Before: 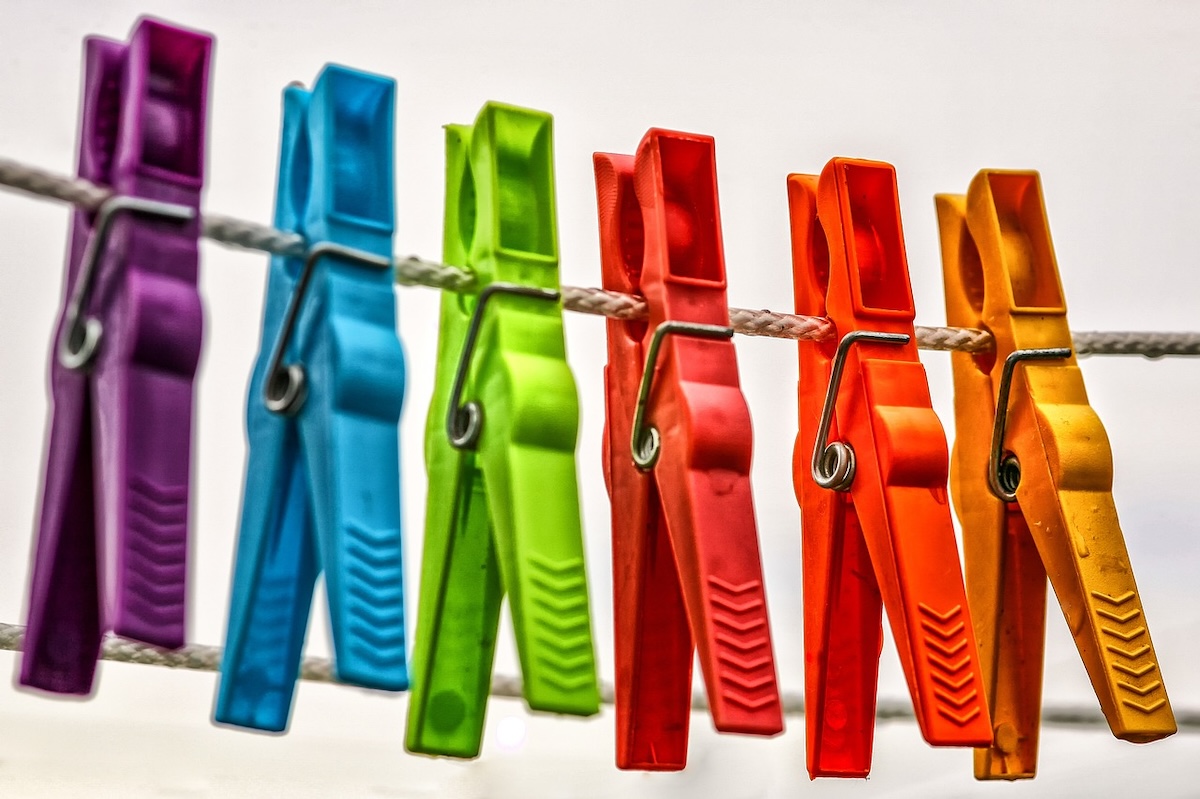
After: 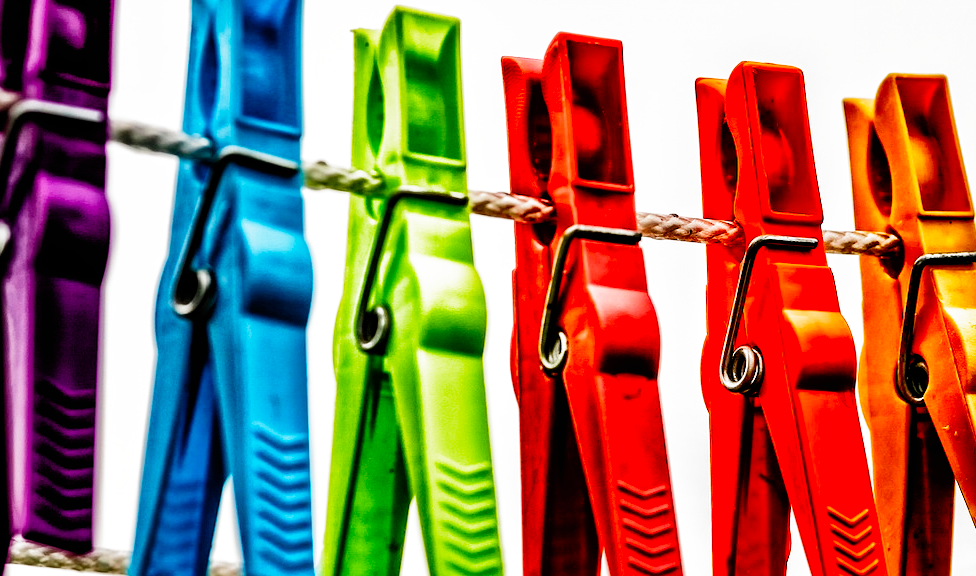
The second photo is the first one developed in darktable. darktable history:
filmic rgb: black relative exposure -3.75 EV, white relative exposure 2.41 EV, threshold 5.96 EV, dynamic range scaling -49.93%, hardness 3.46, latitude 30.92%, contrast 1.785, add noise in highlights 0, preserve chrominance no, color science v3 (2019), use custom middle-gray values true, iterations of high-quality reconstruction 0, contrast in highlights soft, enable highlight reconstruction true
crop: left 7.749%, top 12.06%, right 10.027%, bottom 15.4%
